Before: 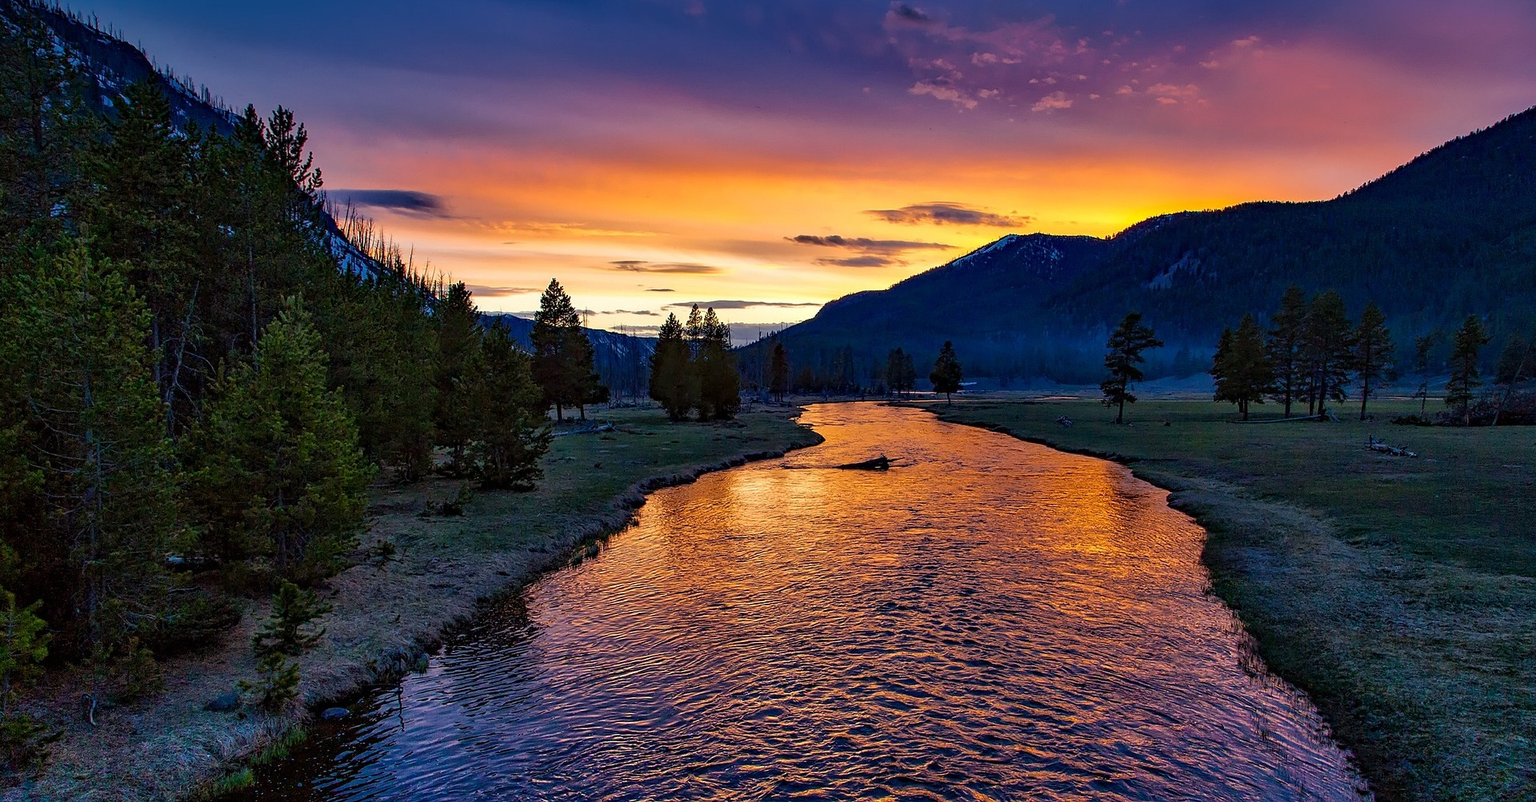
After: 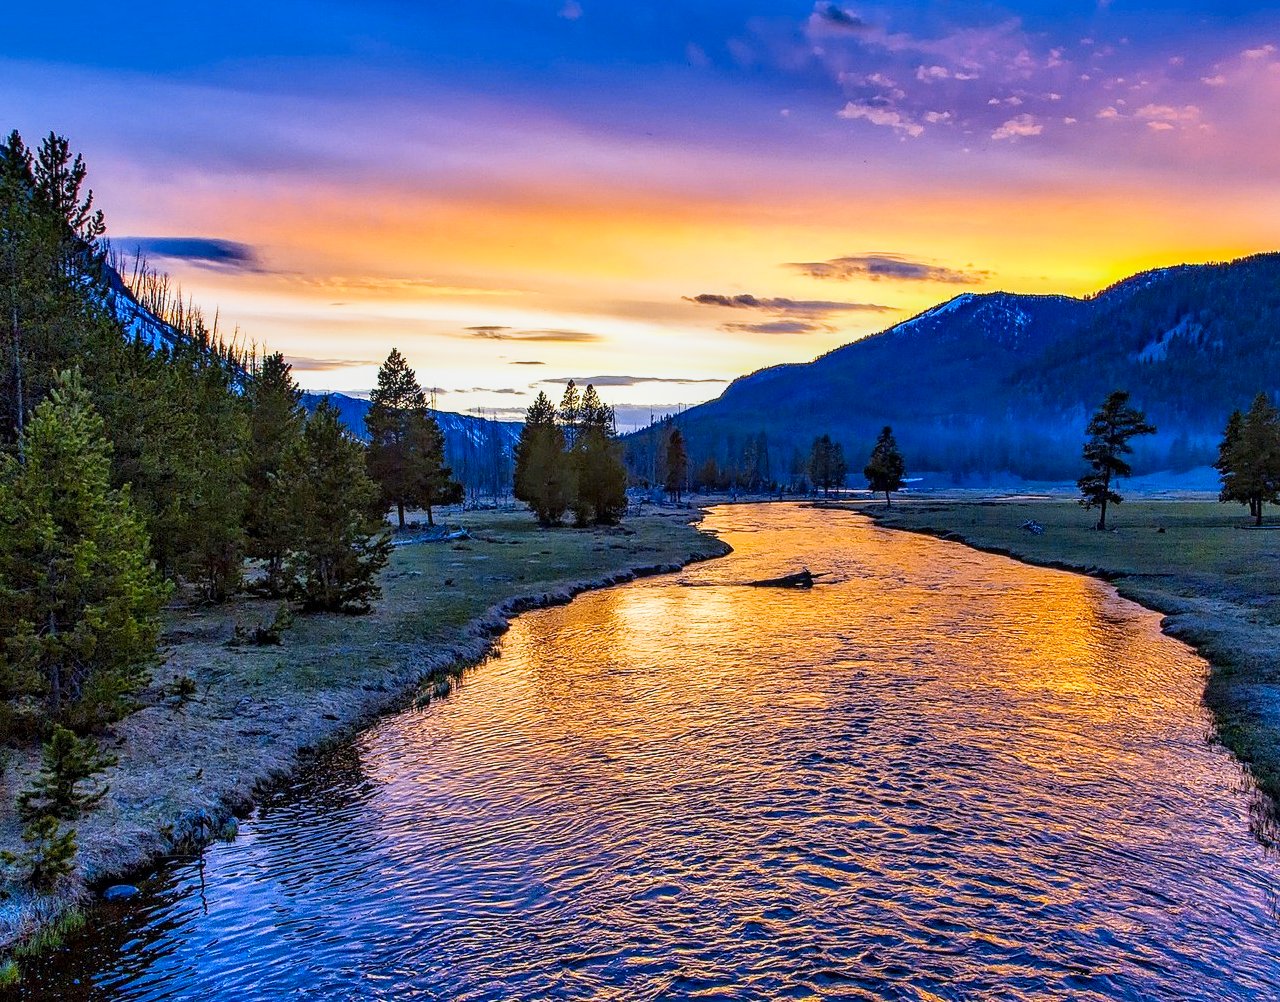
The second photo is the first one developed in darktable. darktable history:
exposure: black level correction 0, exposure 1.1 EV, compensate exposure bias true, compensate highlight preservation false
local contrast: on, module defaults
white balance: red 0.931, blue 1.11
sigmoid: contrast 1.22, skew 0.65
color contrast: green-magenta contrast 0.85, blue-yellow contrast 1.25, unbound 0
crop and rotate: left 15.546%, right 17.787%
